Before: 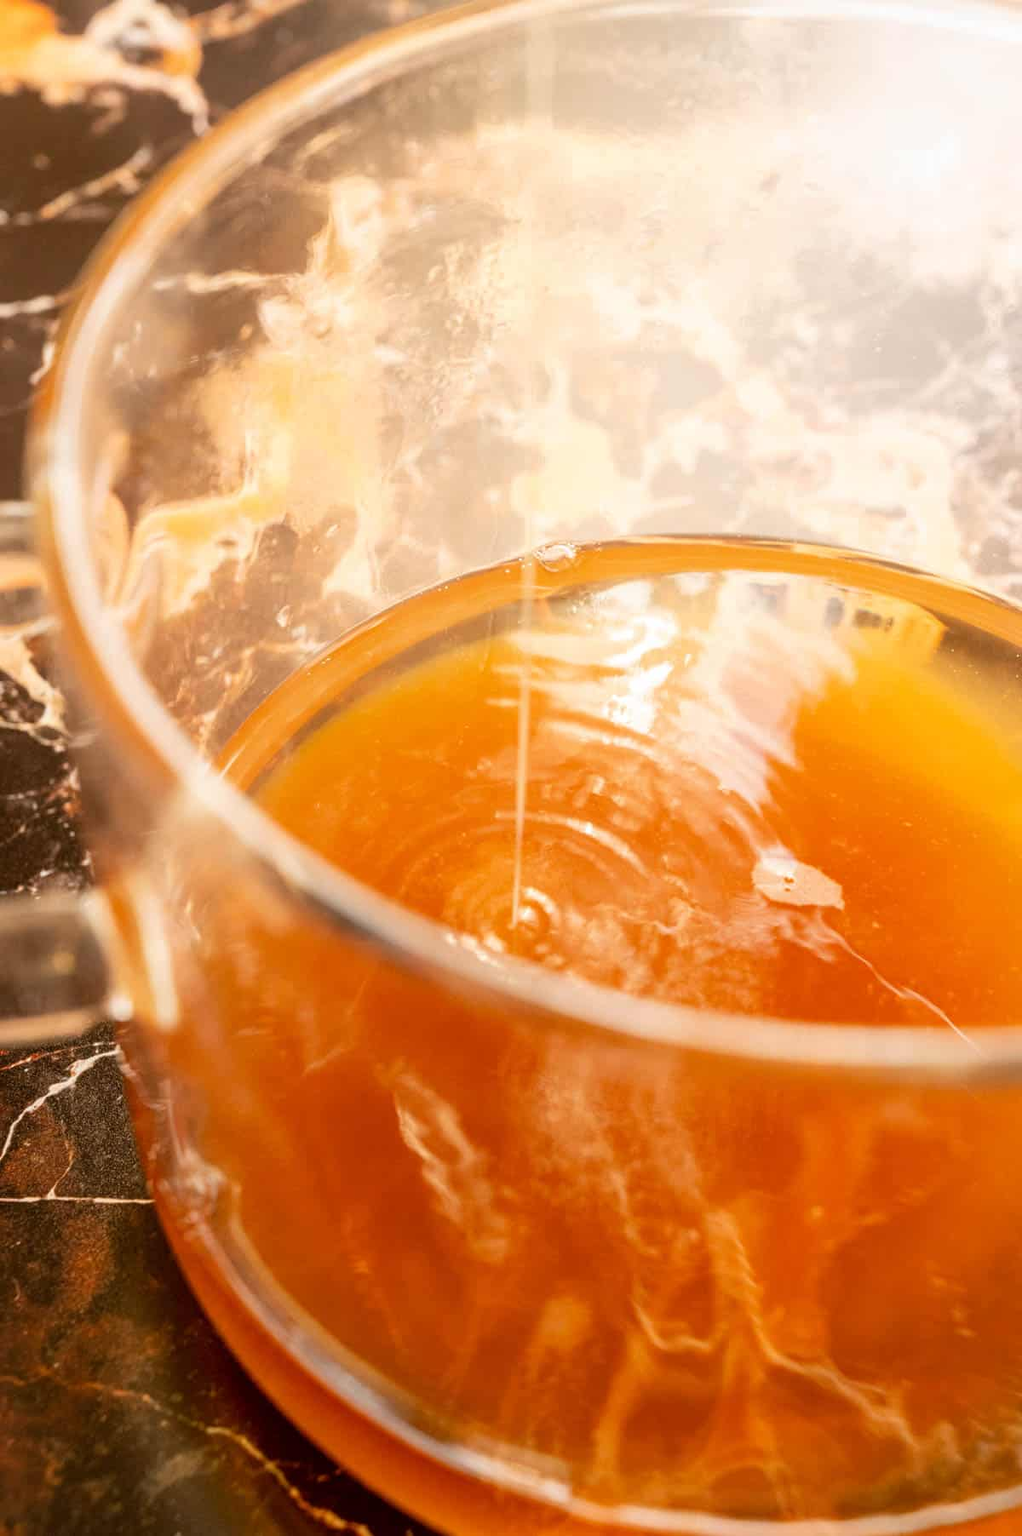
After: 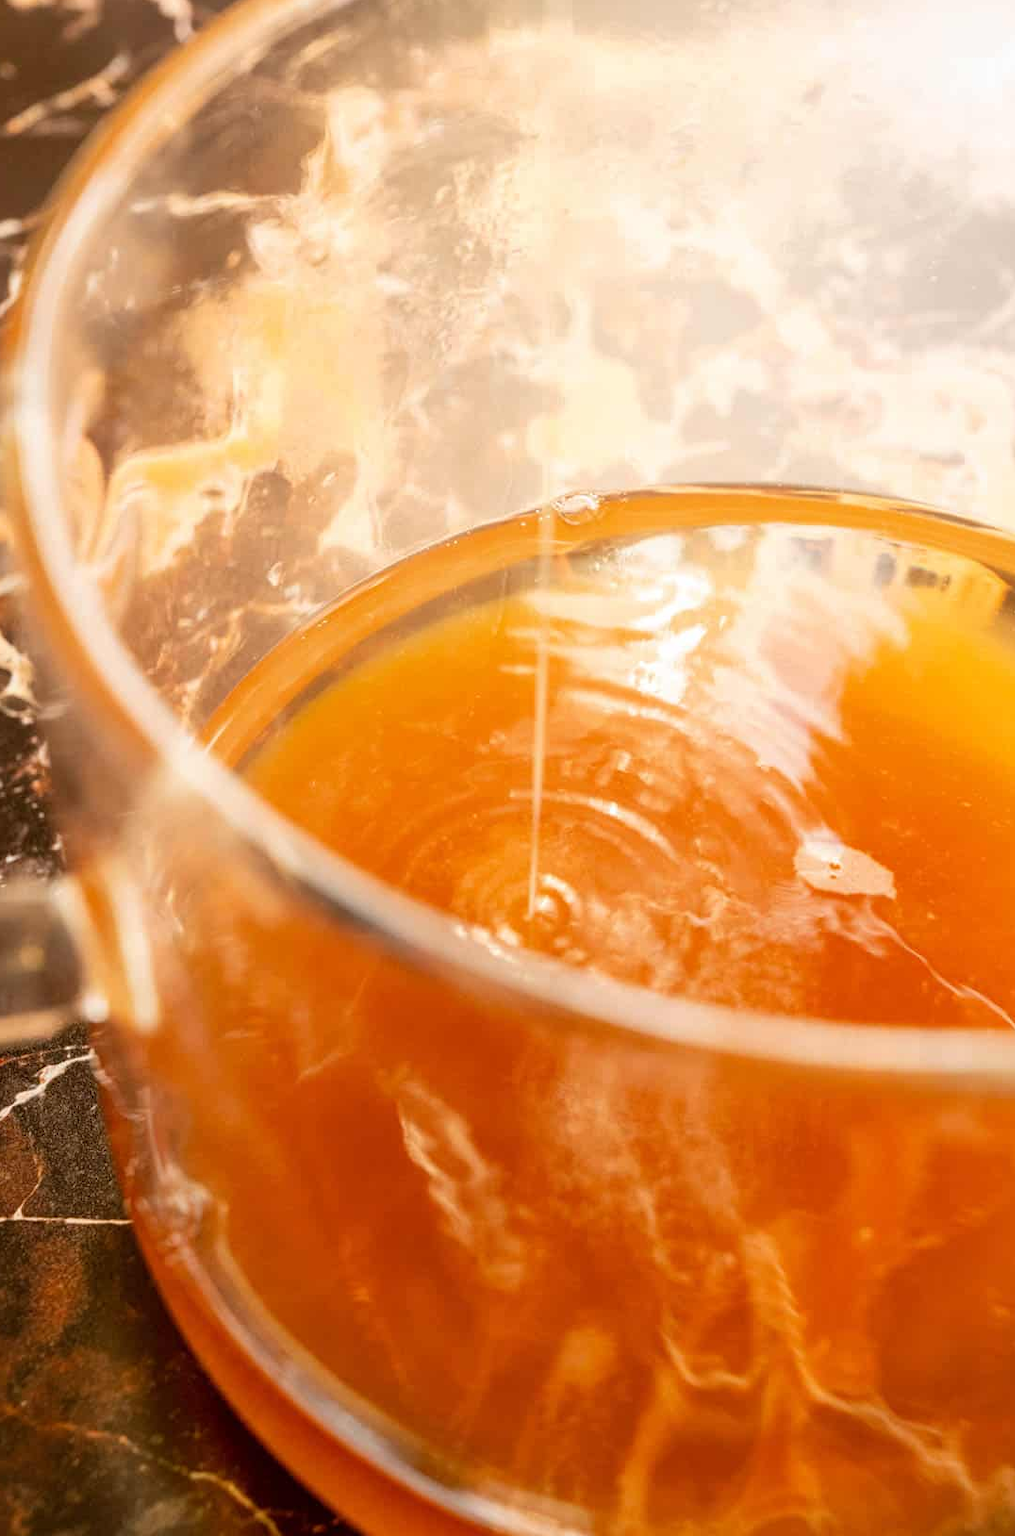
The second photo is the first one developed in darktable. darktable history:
crop: left 3.435%, top 6.407%, right 6.796%, bottom 3.267%
